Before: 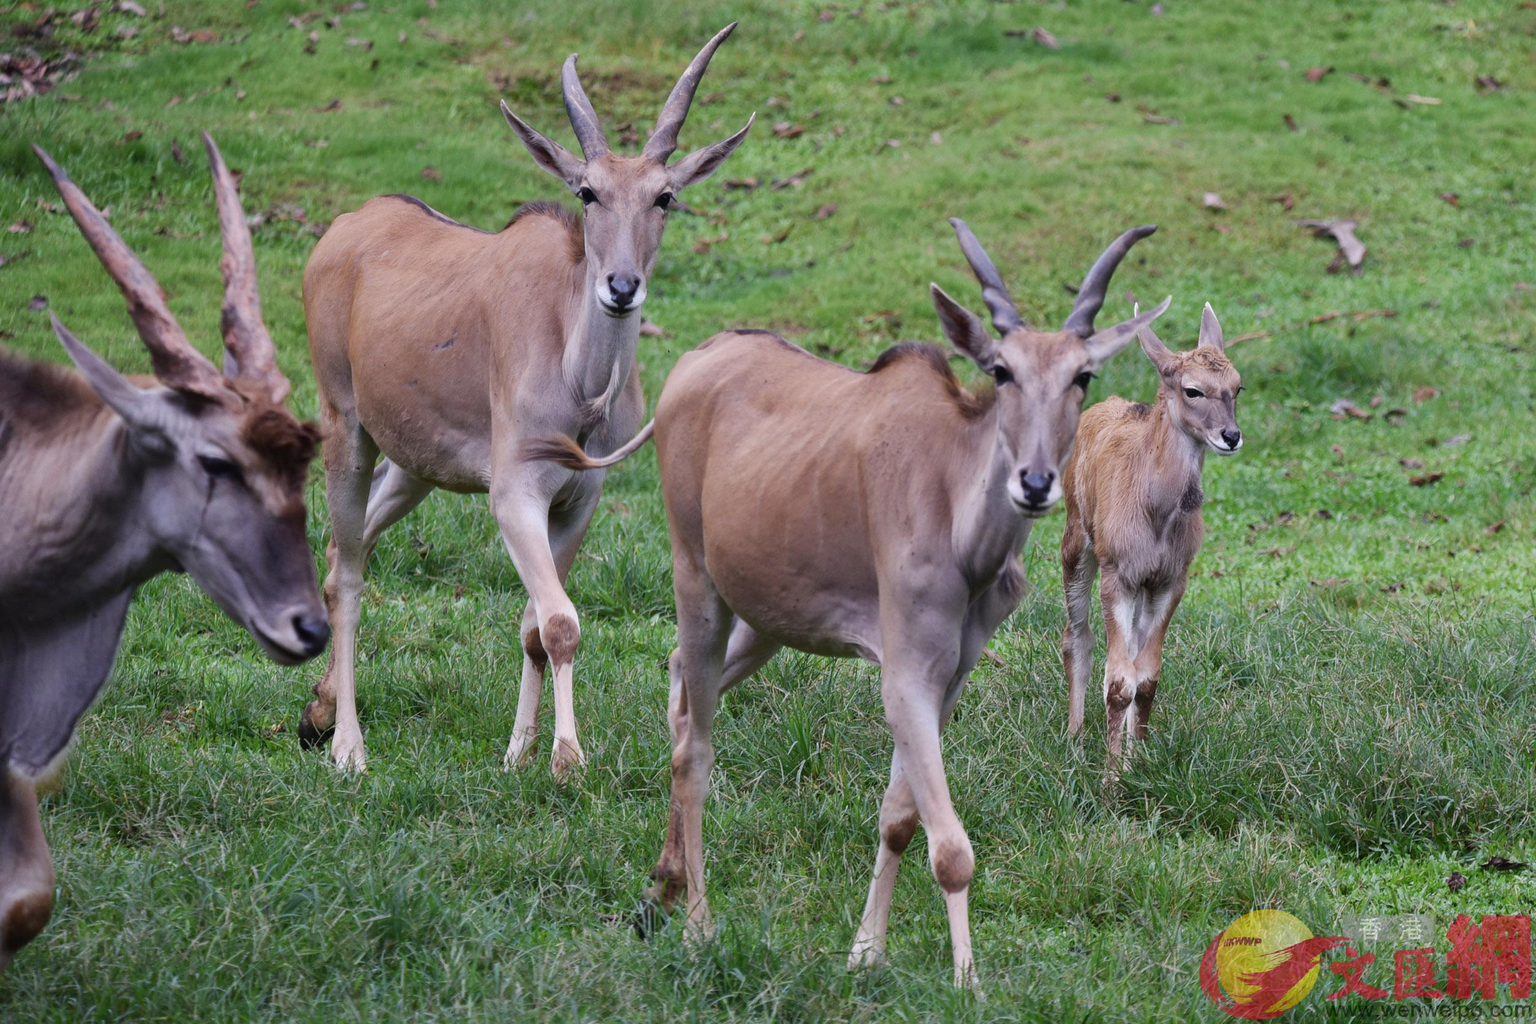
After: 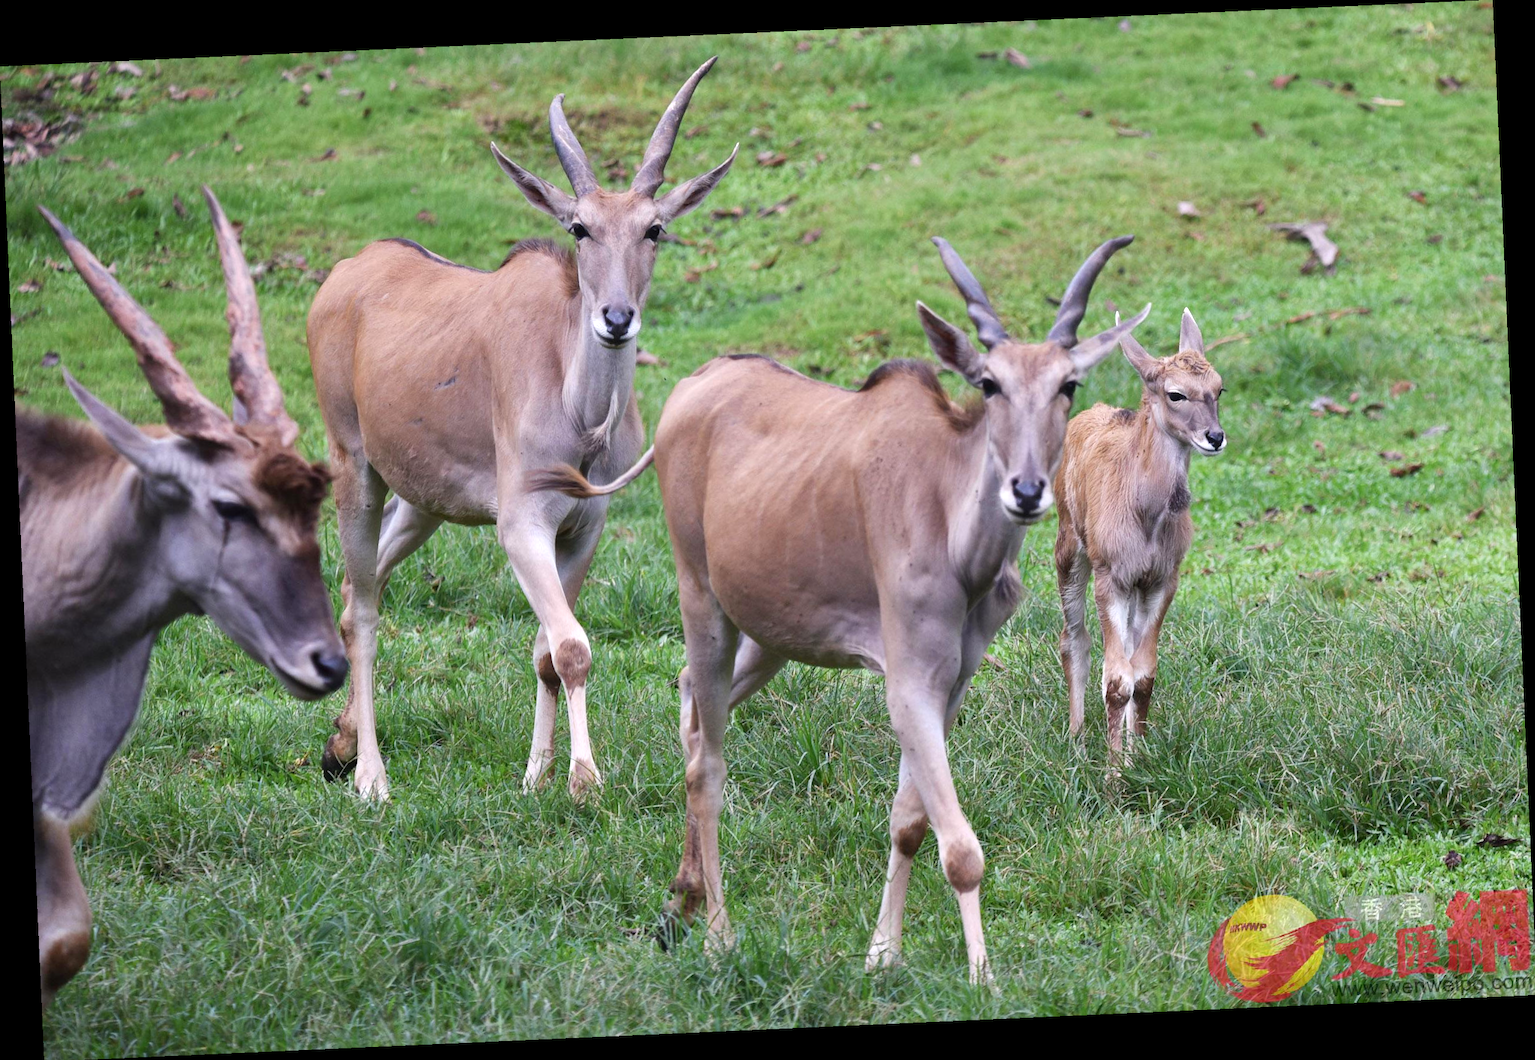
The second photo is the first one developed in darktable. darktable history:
exposure: exposure 0.496 EV, compensate highlight preservation false
rotate and perspective: rotation -2.56°, automatic cropping off
